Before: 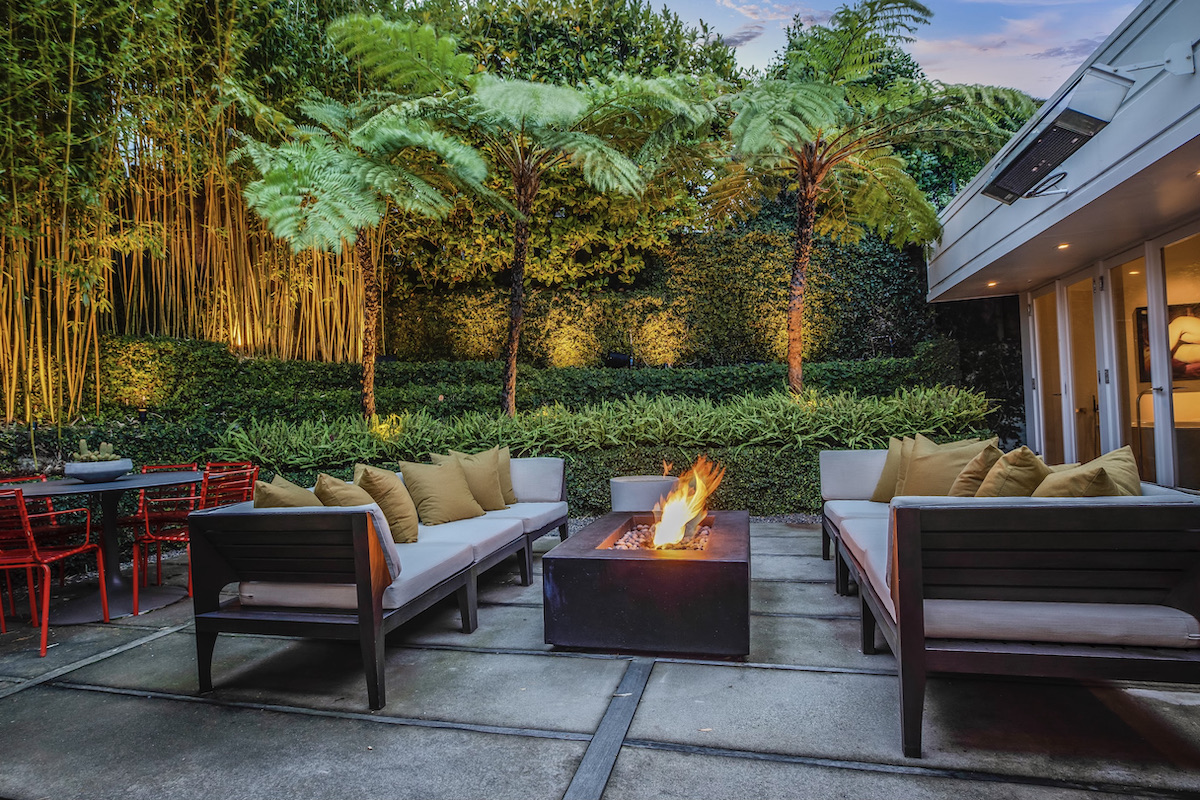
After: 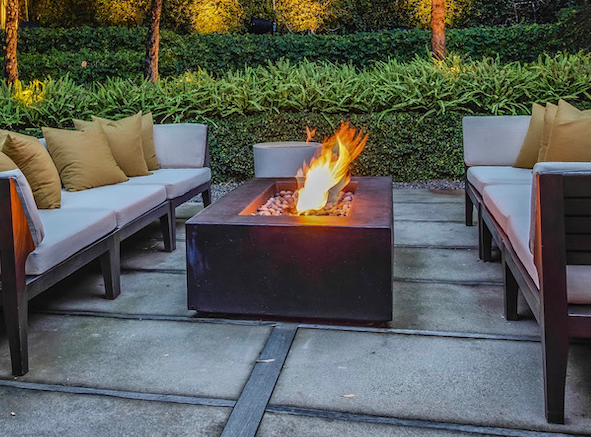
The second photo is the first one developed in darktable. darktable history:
crop: left 29.798%, top 41.801%, right 20.912%, bottom 3.497%
exposure: black level correction 0.001, compensate highlight preservation false
